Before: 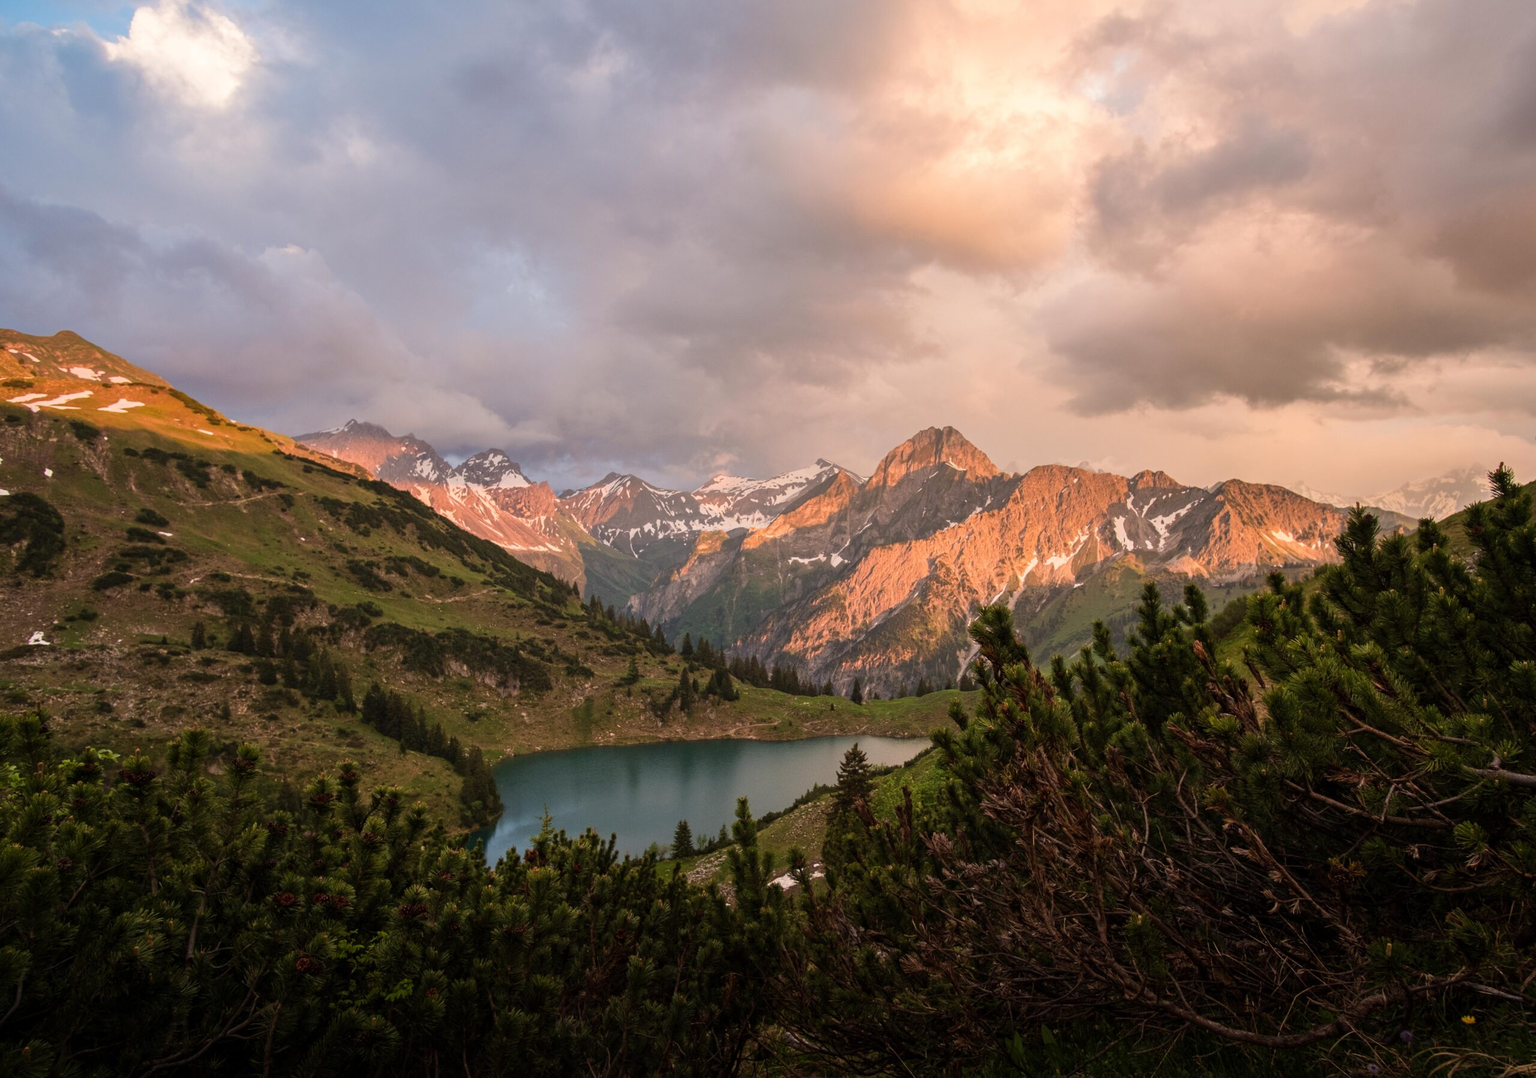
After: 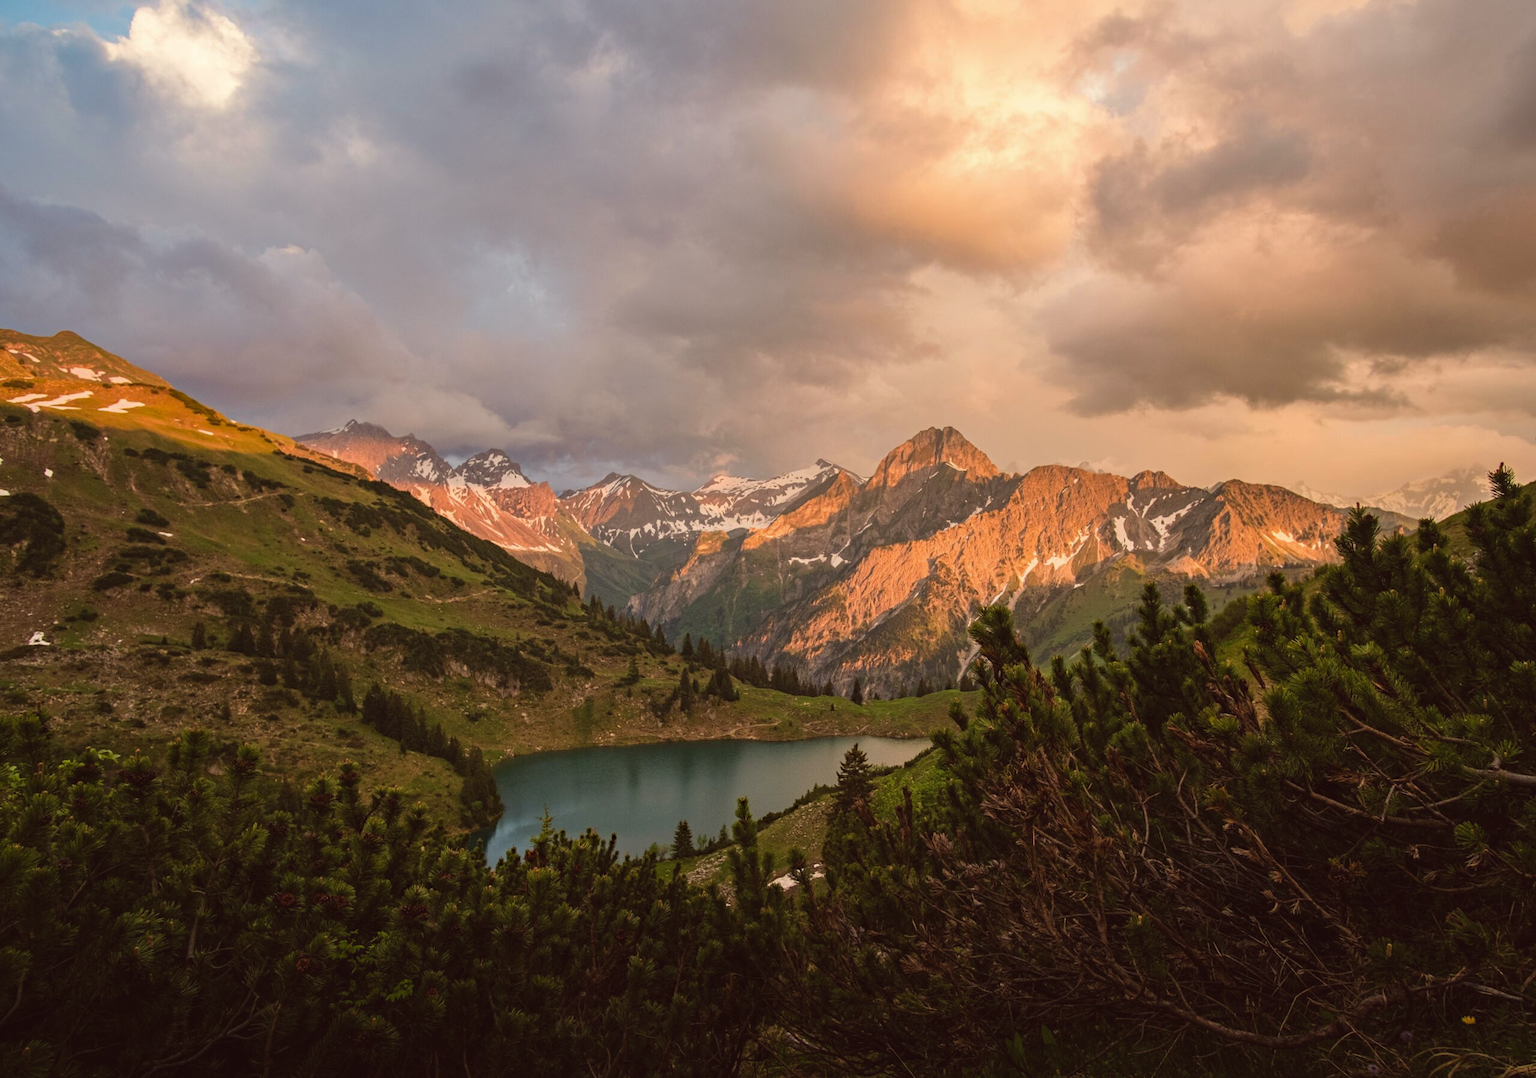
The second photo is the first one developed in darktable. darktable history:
haze removal: compatibility mode true, adaptive false
color balance: lift [1.005, 1.002, 0.998, 0.998], gamma [1, 1.021, 1.02, 0.979], gain [0.923, 1.066, 1.056, 0.934]
